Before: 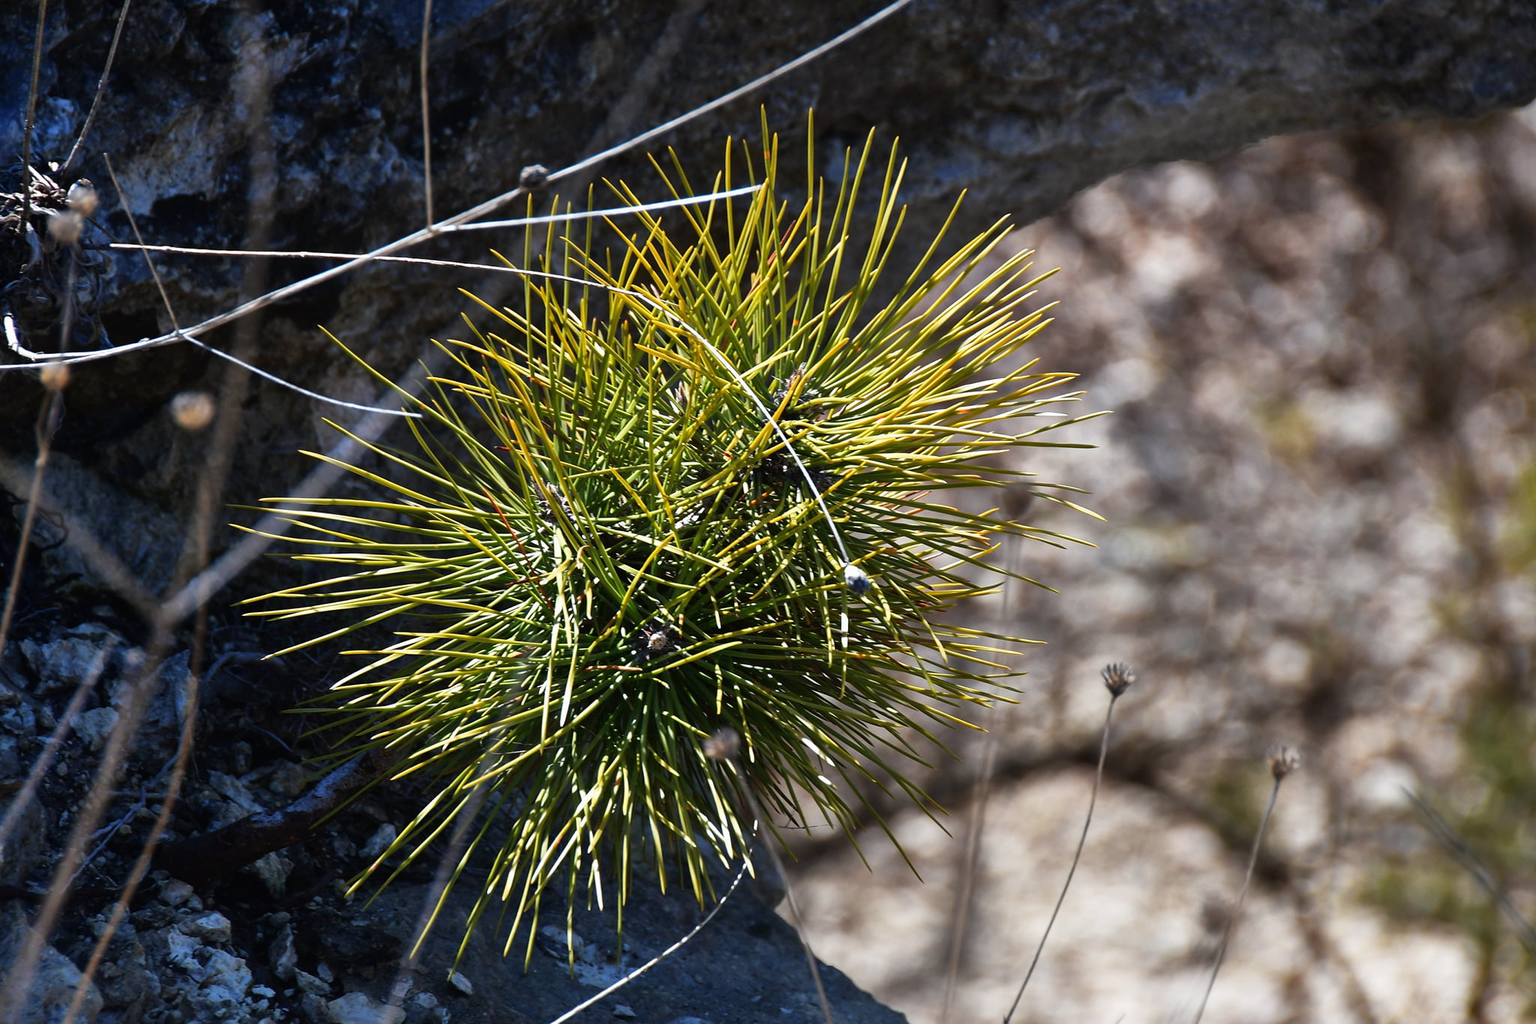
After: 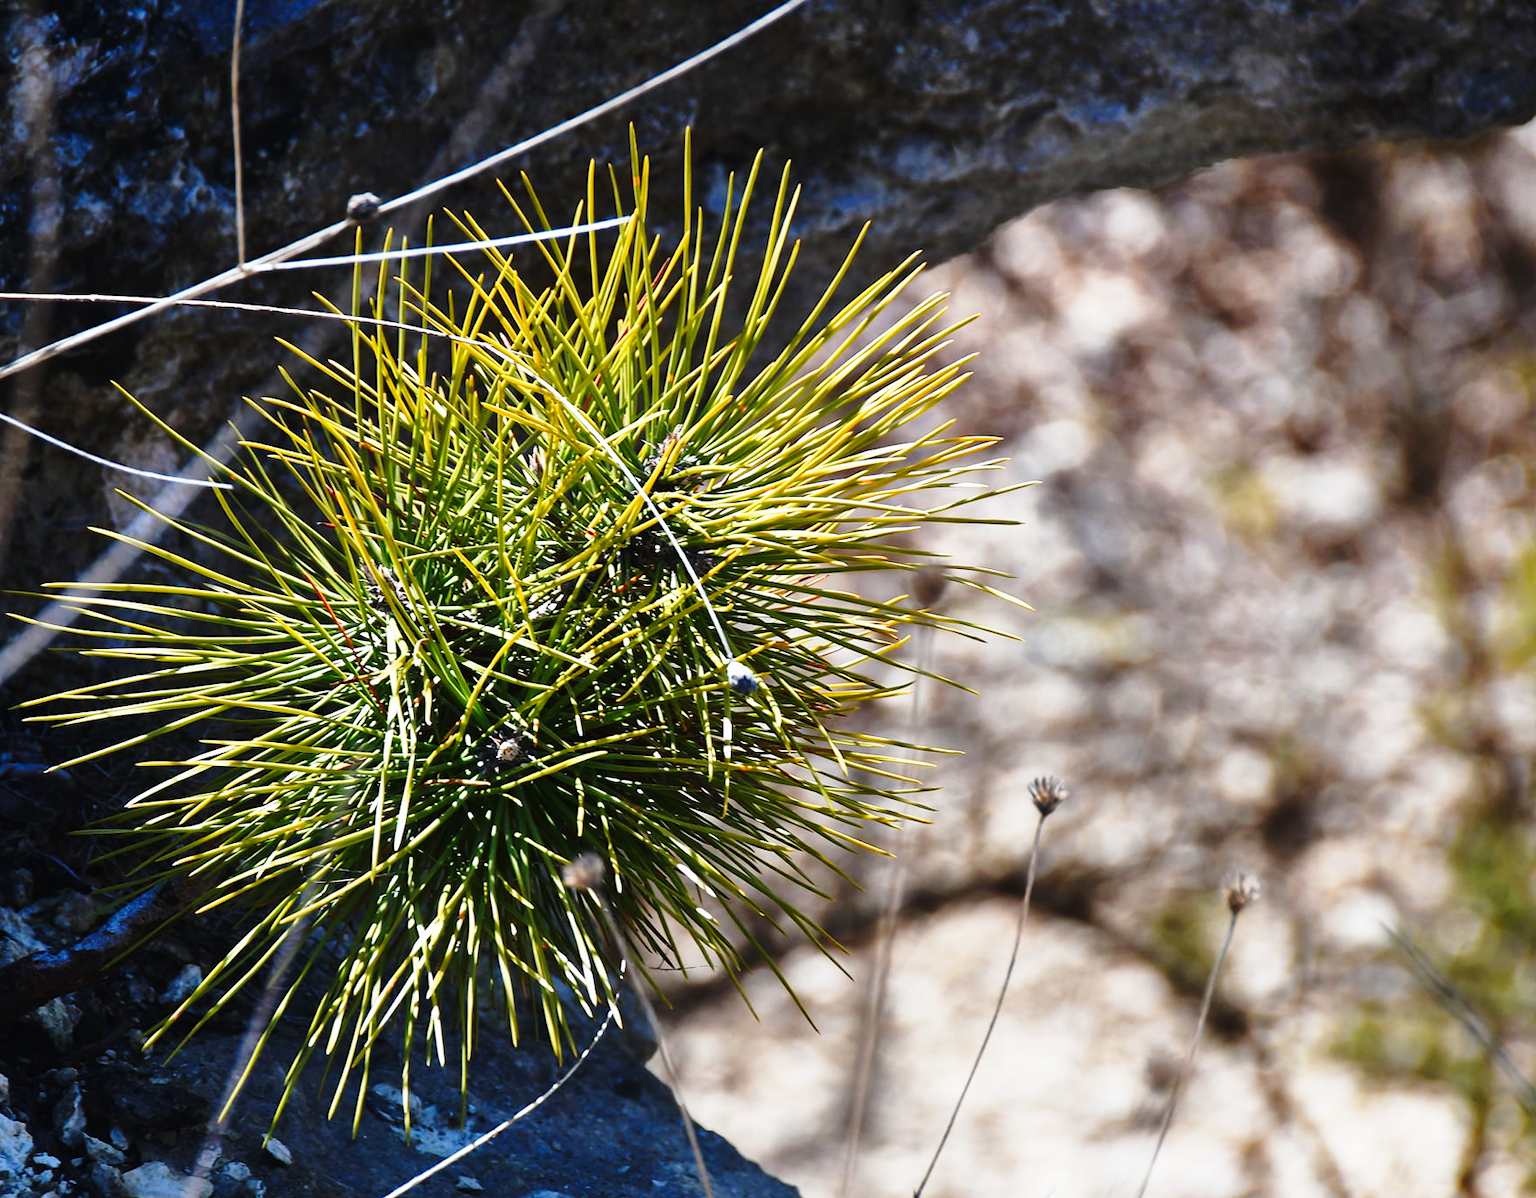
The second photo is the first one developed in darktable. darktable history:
crop and rotate: left 14.581%
contrast brightness saturation: contrast -0.012, brightness -0.009, saturation 0.029
base curve: curves: ch0 [(0, 0) (0.028, 0.03) (0.121, 0.232) (0.46, 0.748) (0.859, 0.968) (1, 1)], preserve colors none
